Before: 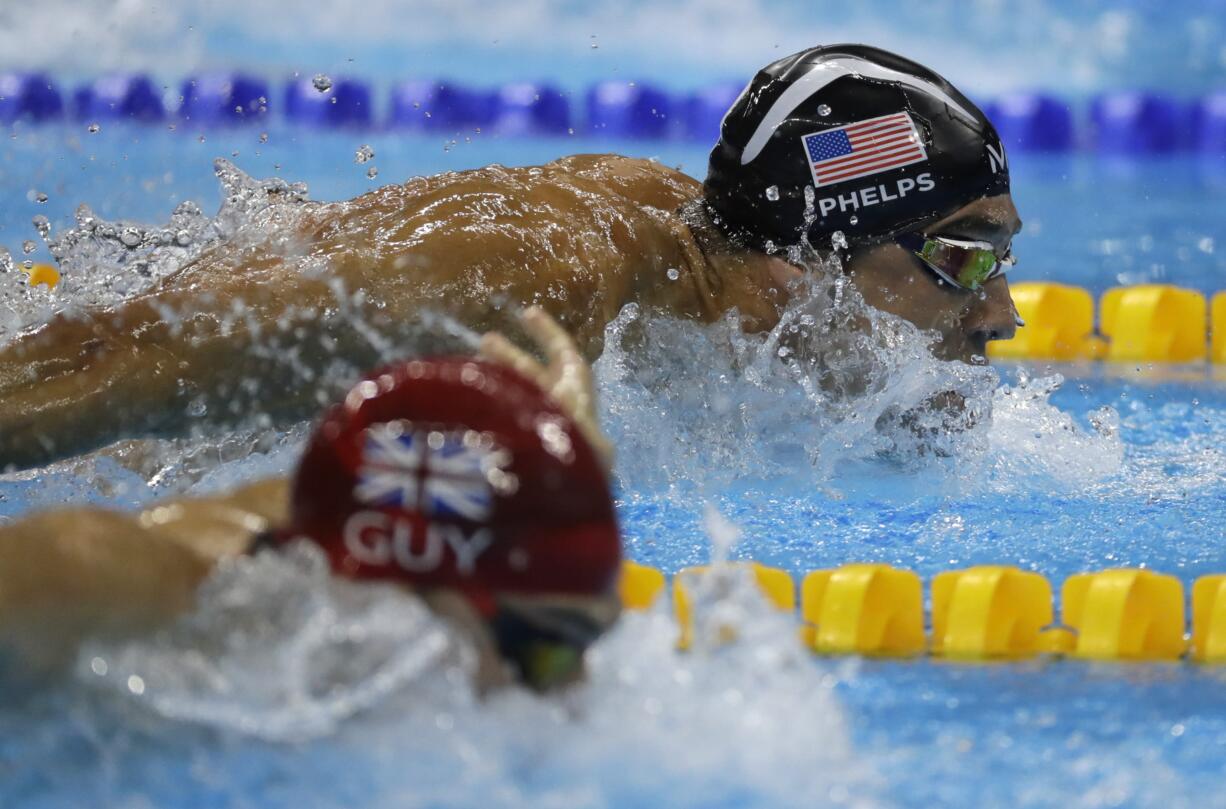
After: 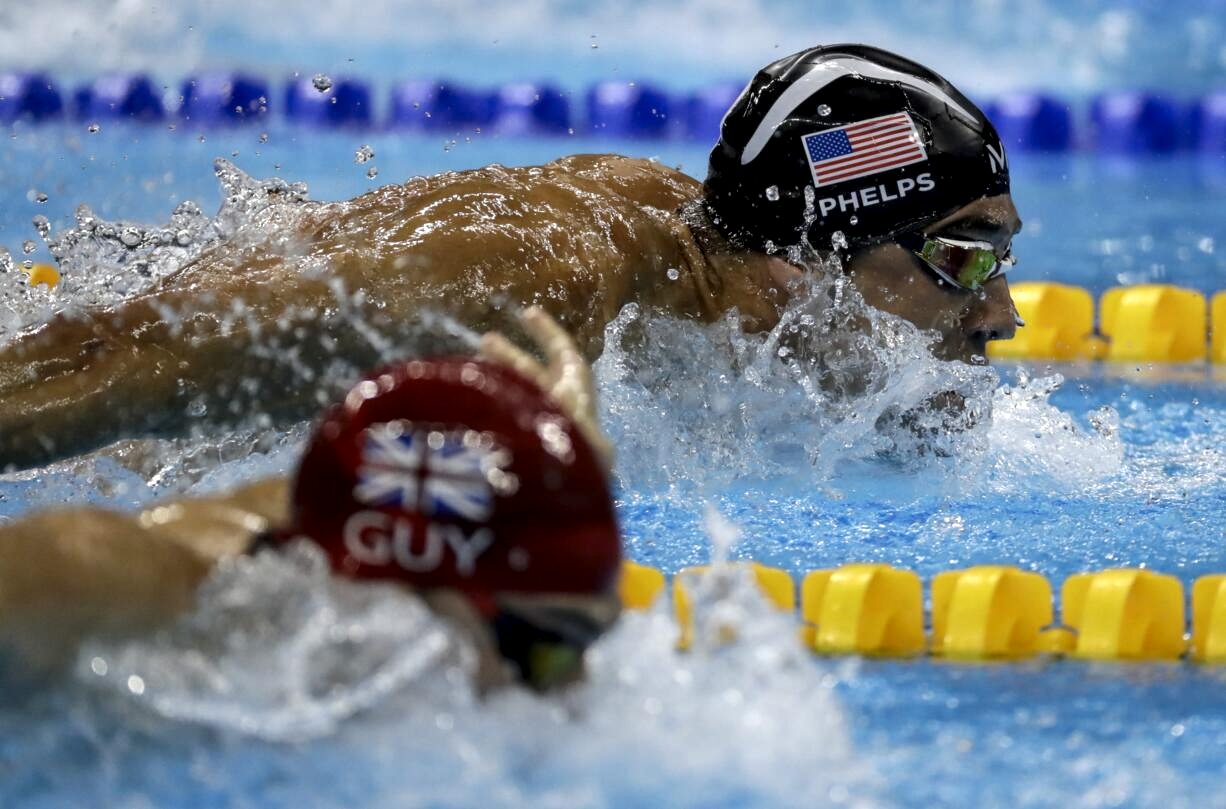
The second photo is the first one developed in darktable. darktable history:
local contrast: detail 135%, midtone range 0.744
